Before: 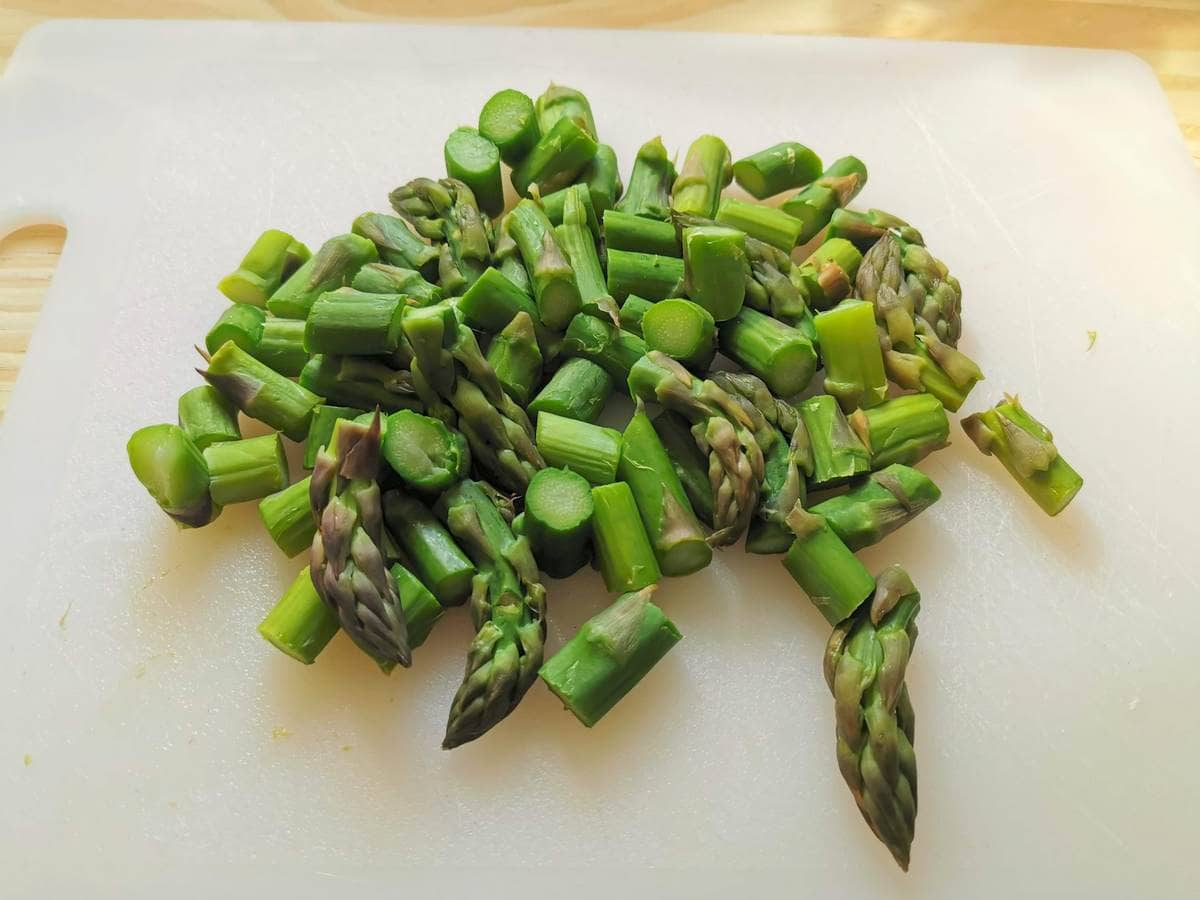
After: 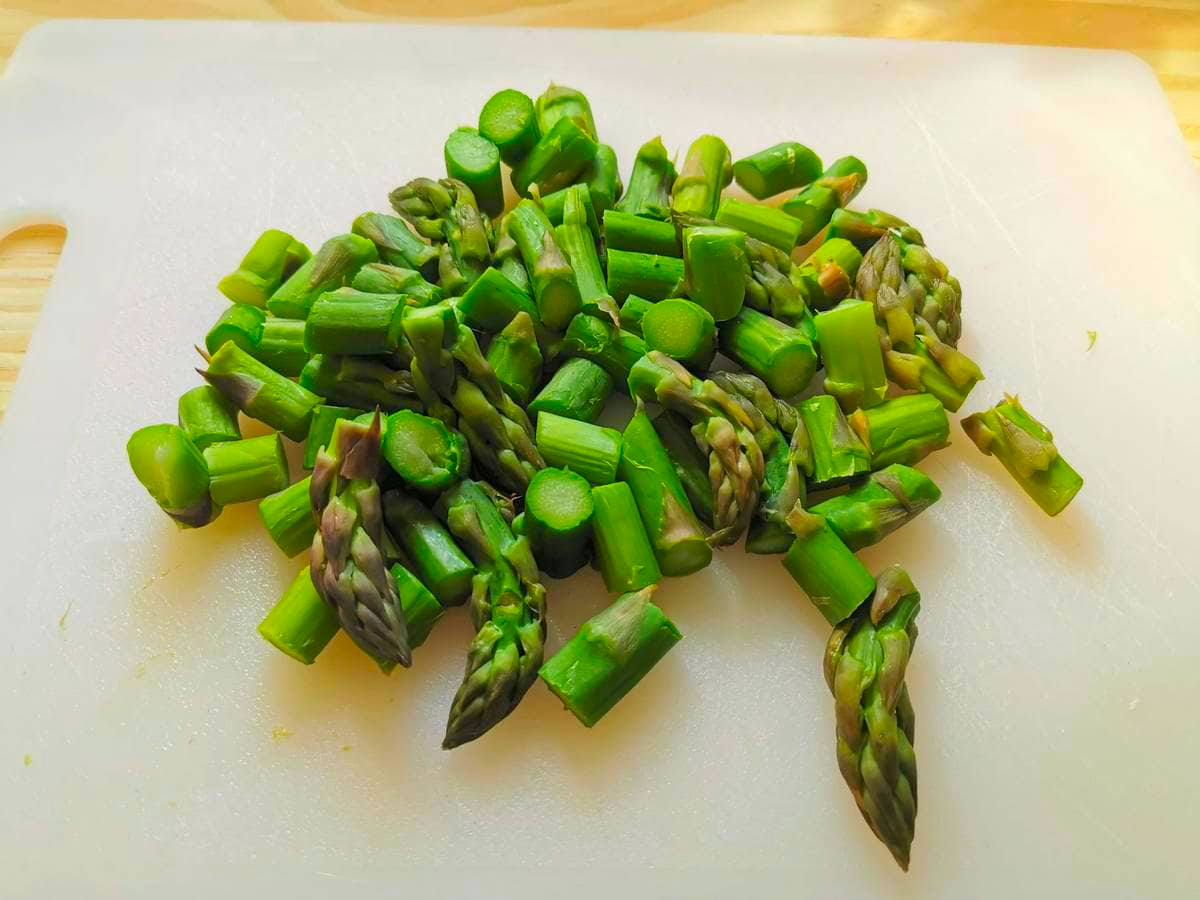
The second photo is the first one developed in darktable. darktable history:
contrast brightness saturation: saturation 0.49
